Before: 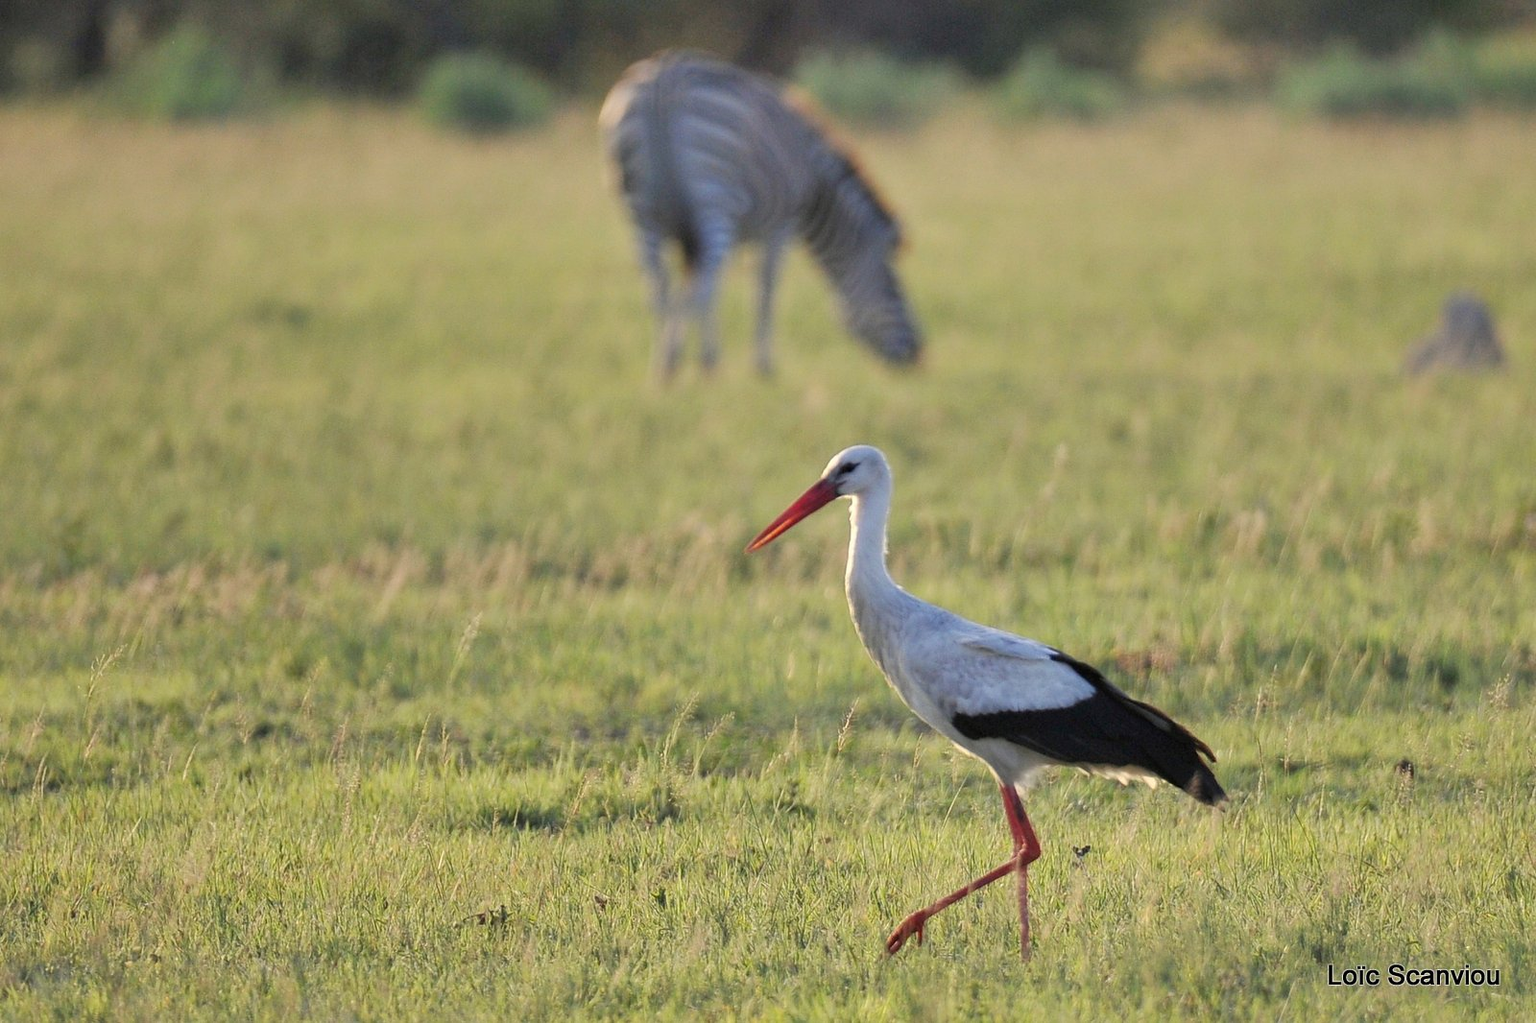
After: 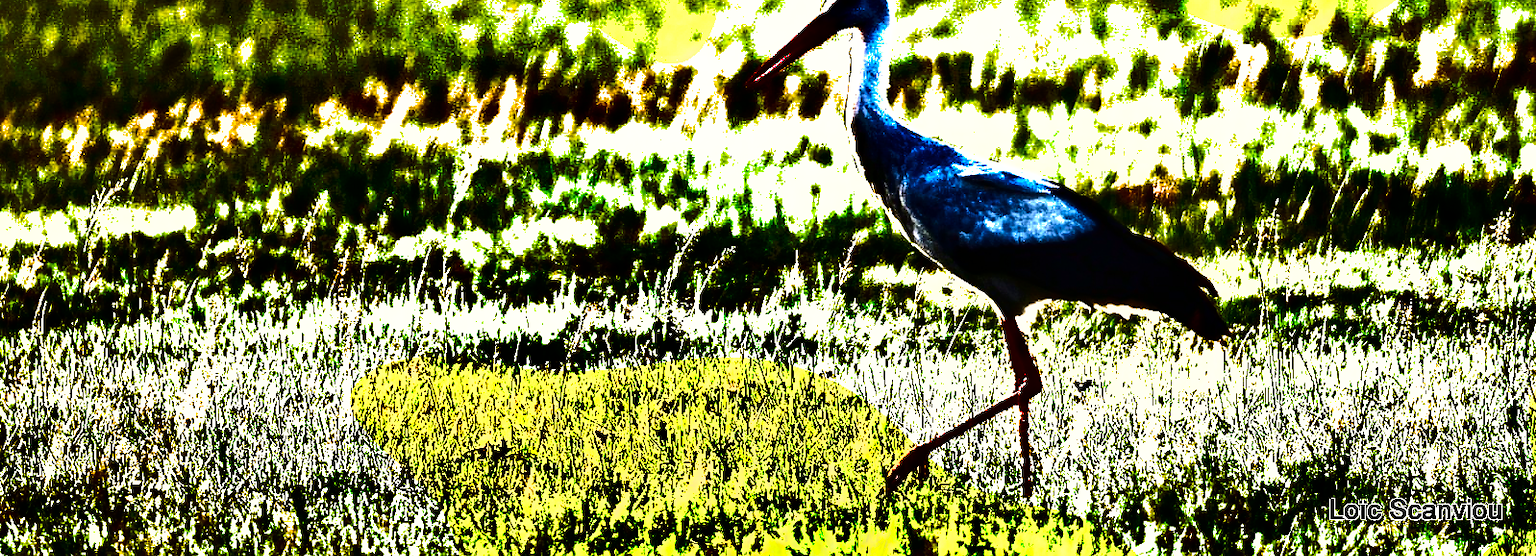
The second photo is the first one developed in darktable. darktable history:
shadows and highlights: radius 124.49, shadows 99.81, white point adjustment -3.05, highlights -98.44, soften with gaussian
sharpen: amount 0.201
crop and rotate: top 45.683%, right 0.104%
exposure: black level correction 0, exposure 1.675 EV, compensate highlight preservation false
